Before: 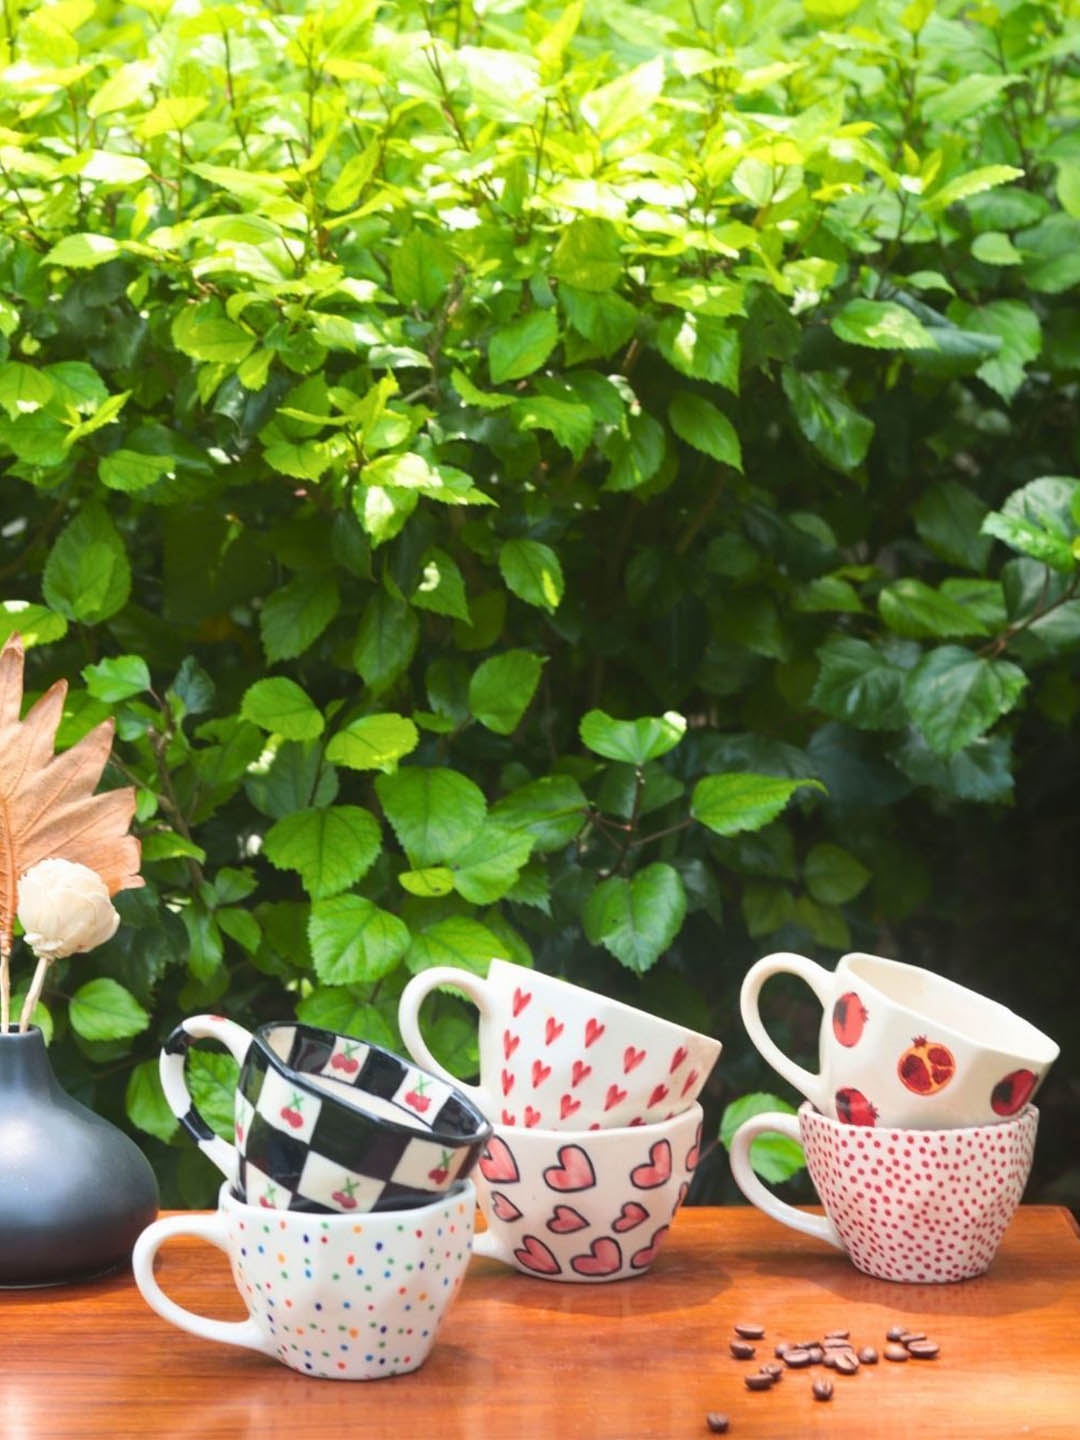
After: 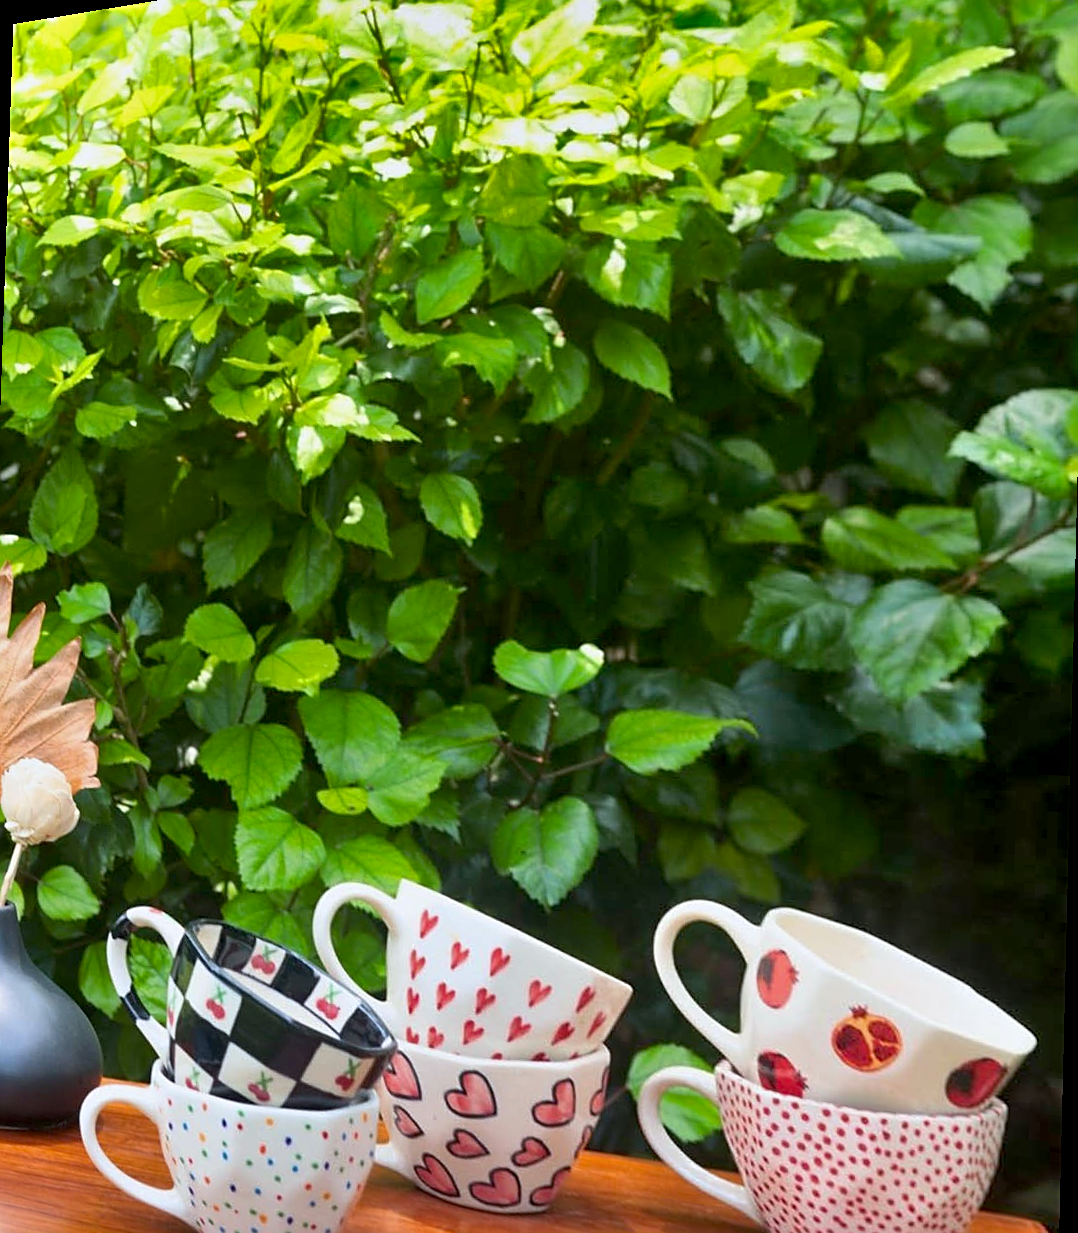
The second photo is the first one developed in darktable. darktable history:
crop: bottom 0.071%
exposure: black level correction 0.009, compensate highlight preservation false
rotate and perspective: rotation 1.69°, lens shift (vertical) -0.023, lens shift (horizontal) -0.291, crop left 0.025, crop right 0.988, crop top 0.092, crop bottom 0.842
white balance: red 0.983, blue 1.036
sharpen: on, module defaults
shadows and highlights: white point adjustment -3.64, highlights -63.34, highlights color adjustment 42%, soften with gaussian
tone equalizer: on, module defaults
